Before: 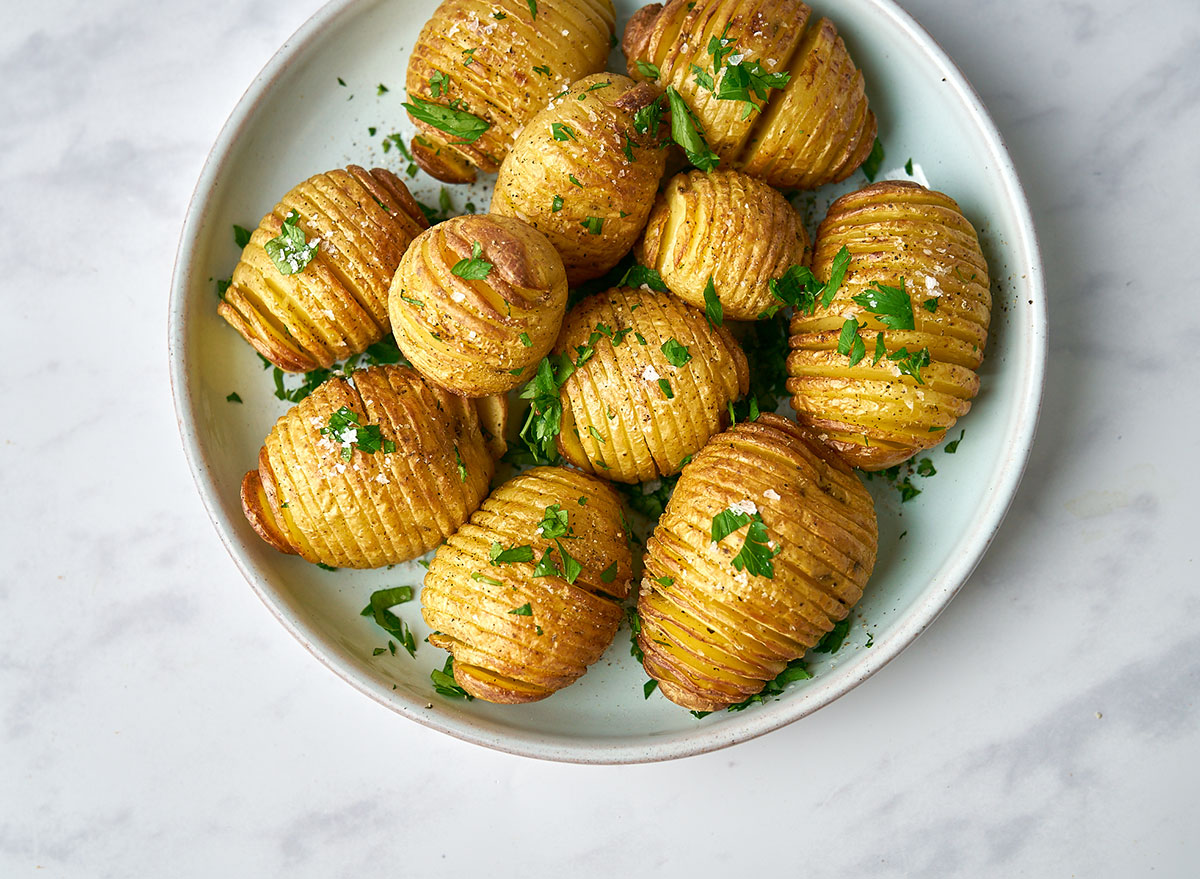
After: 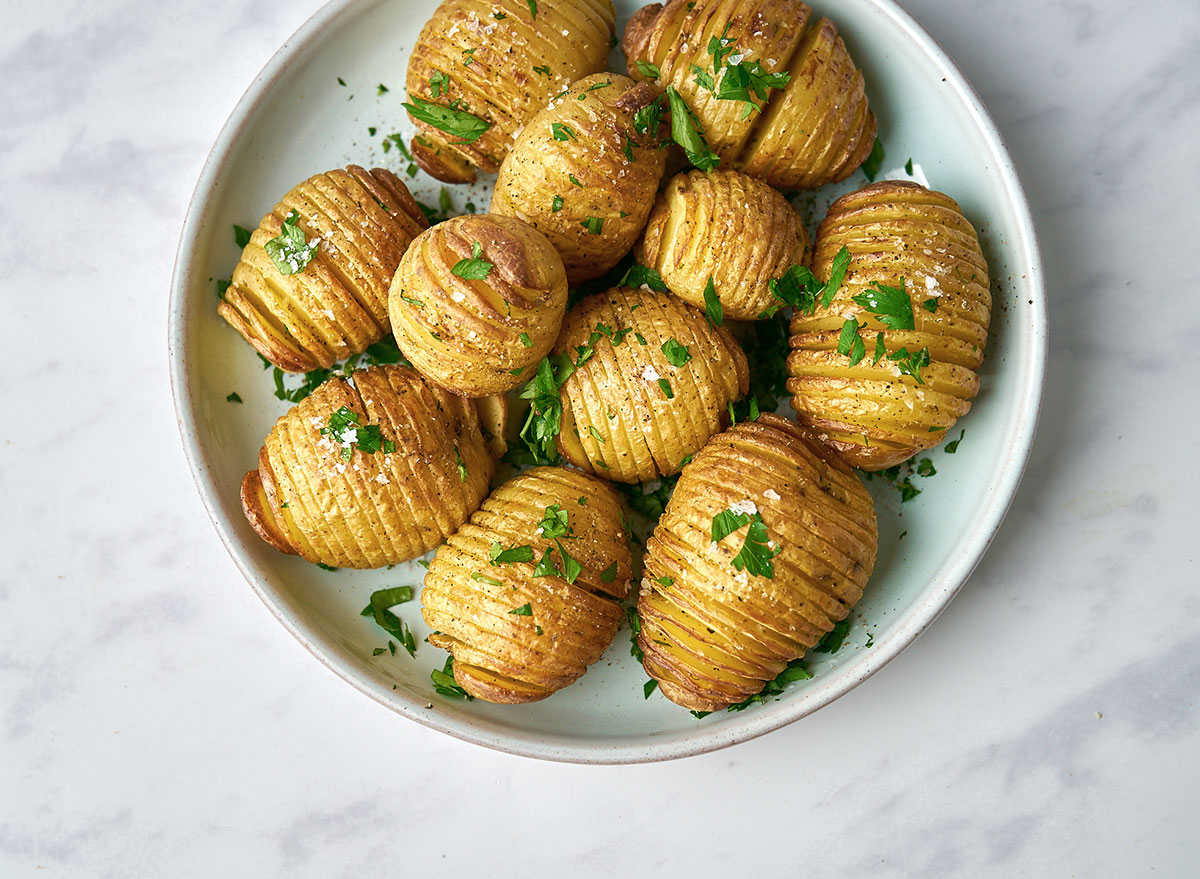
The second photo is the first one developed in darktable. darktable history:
color zones: curves: ch1 [(0, 0.469) (0.001, 0.469) (0.12, 0.446) (0.248, 0.469) (0.5, 0.5) (0.748, 0.5) (0.999, 0.469) (1, 0.469)]
tone equalizer: edges refinement/feathering 500, mask exposure compensation -1.57 EV, preserve details no
